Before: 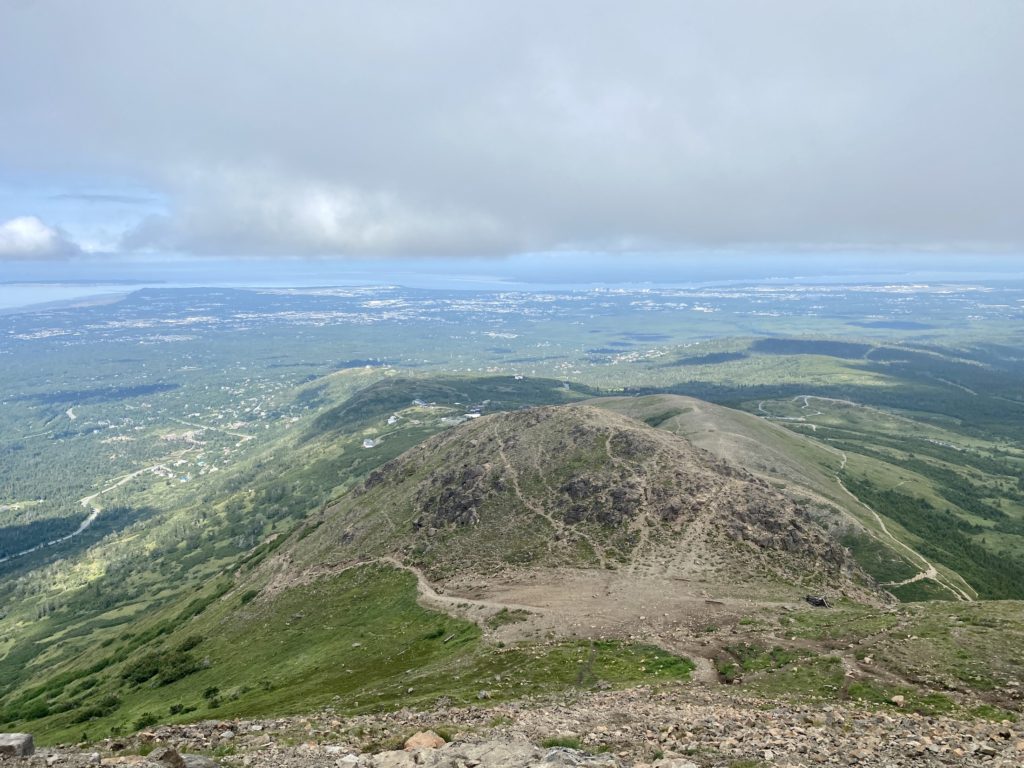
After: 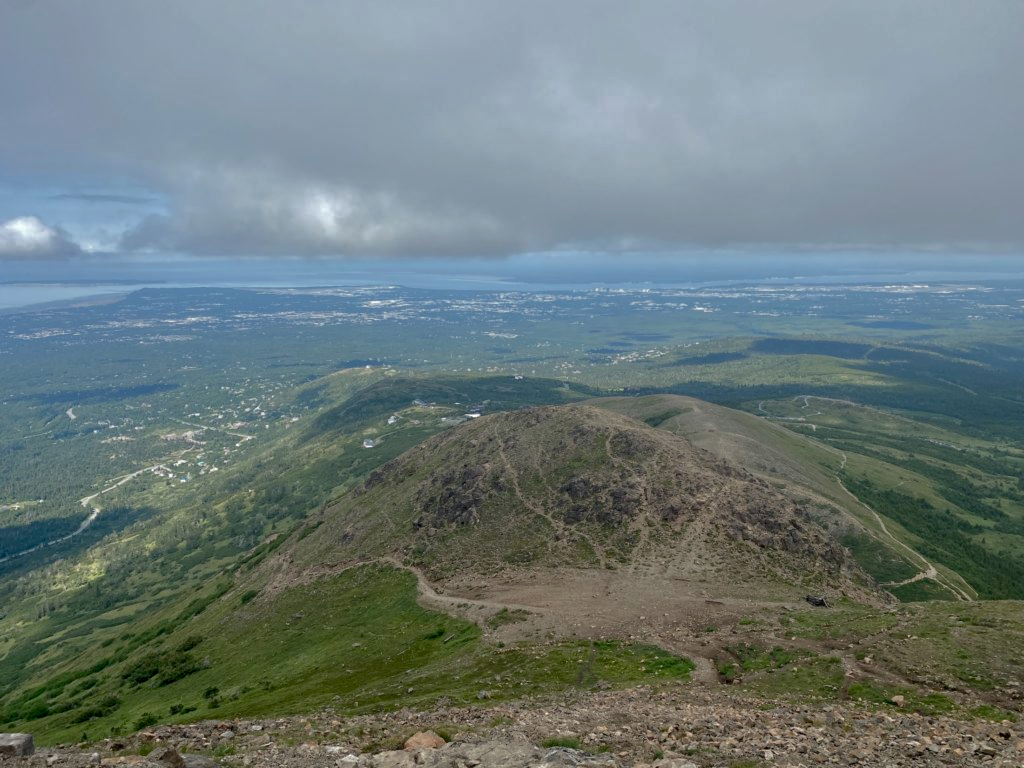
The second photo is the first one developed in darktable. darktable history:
exposure: black level correction 0.004, exposure 0.014 EV, compensate highlight preservation false
base curve: curves: ch0 [(0, 0) (0.826, 0.587) (1, 1)]
